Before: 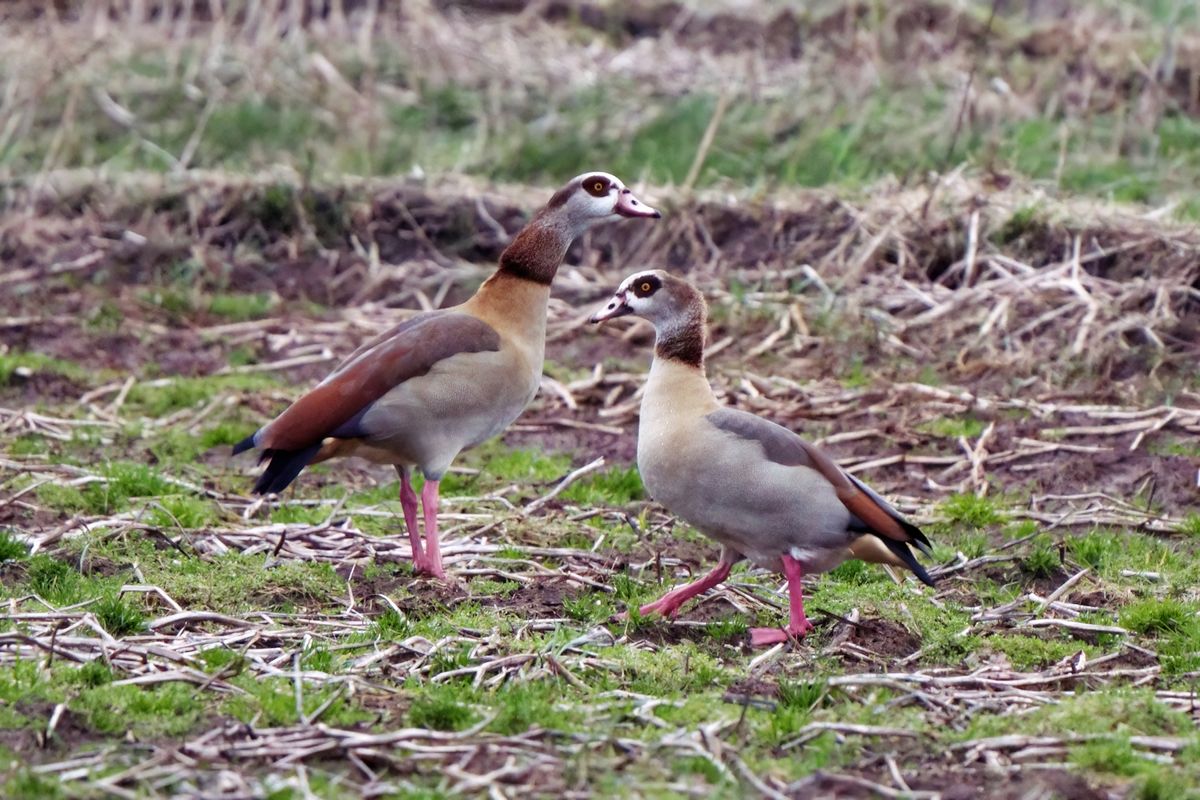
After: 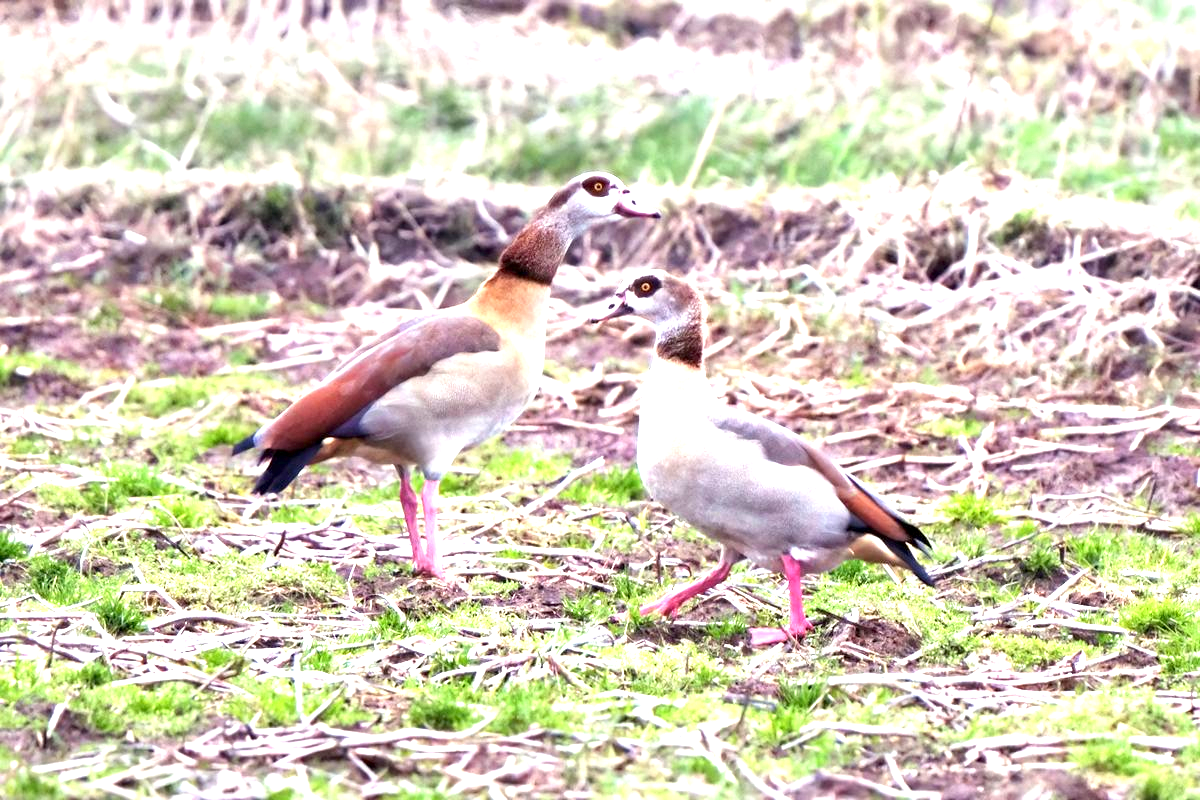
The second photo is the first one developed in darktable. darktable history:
exposure: black level correction 0.001, exposure 1.035 EV, compensate exposure bias true, compensate highlight preservation false
